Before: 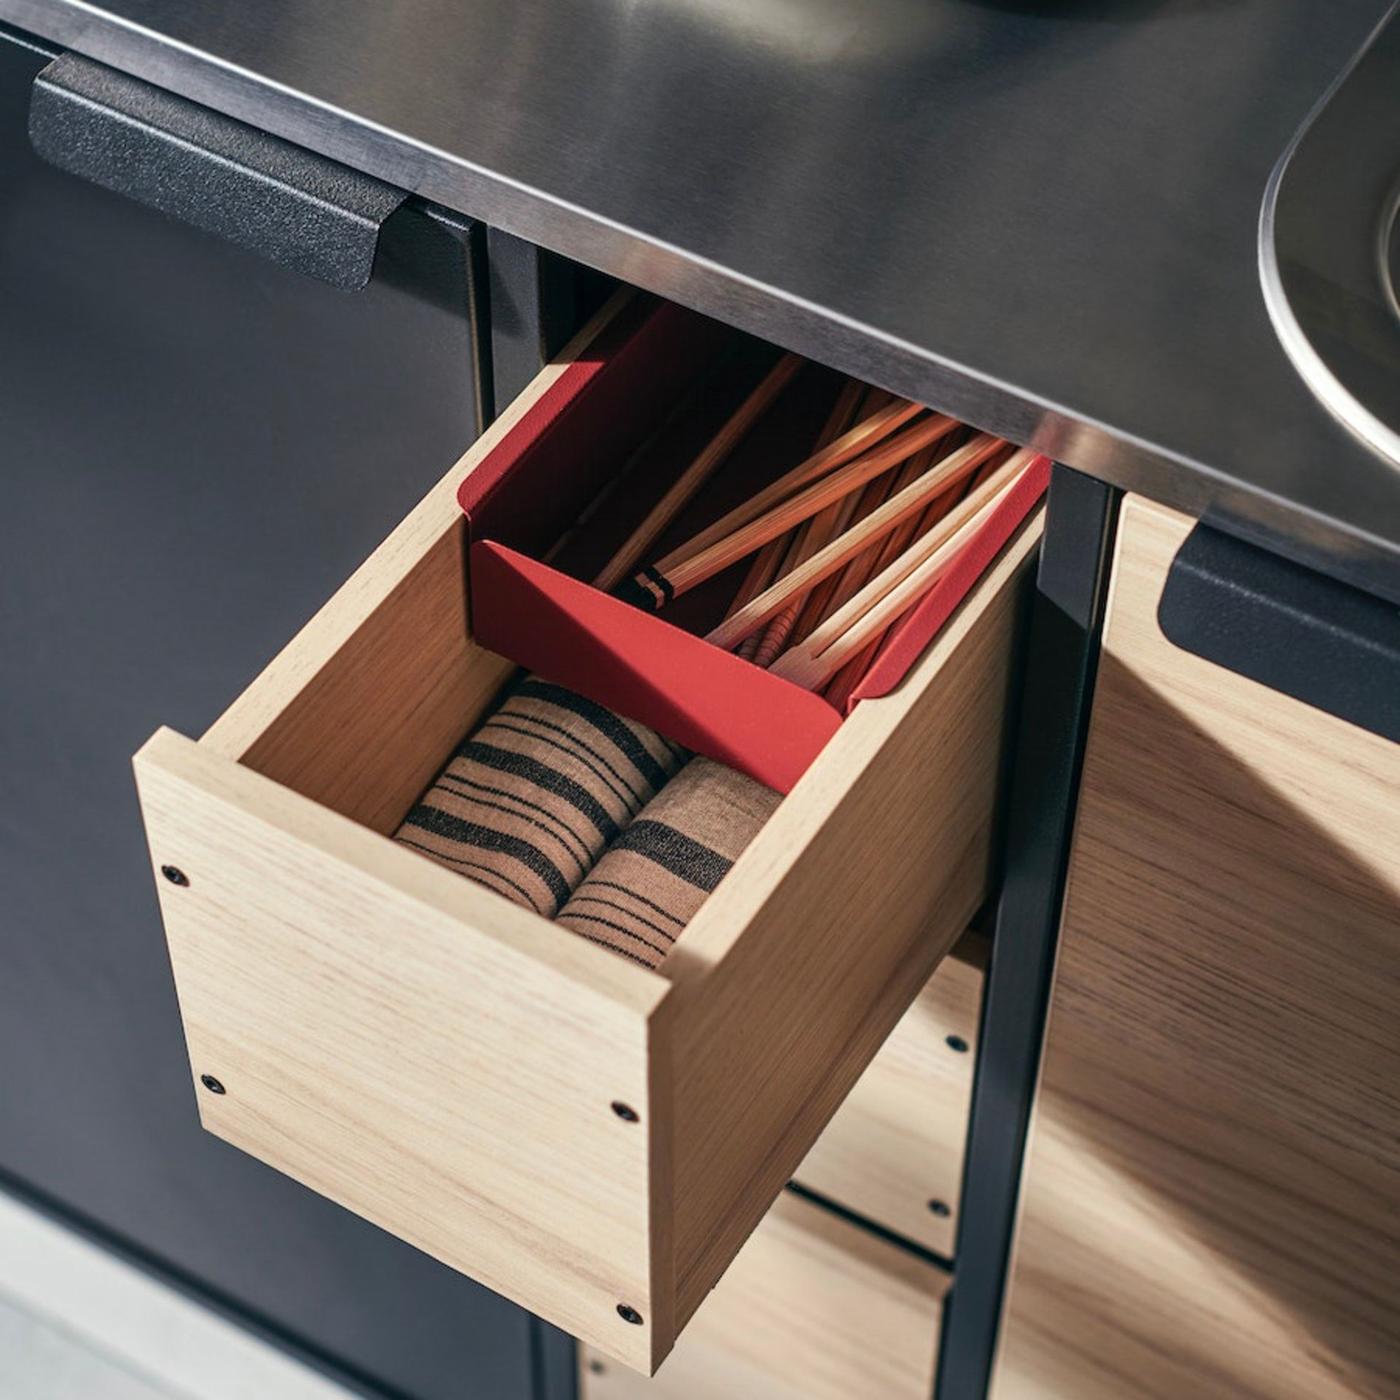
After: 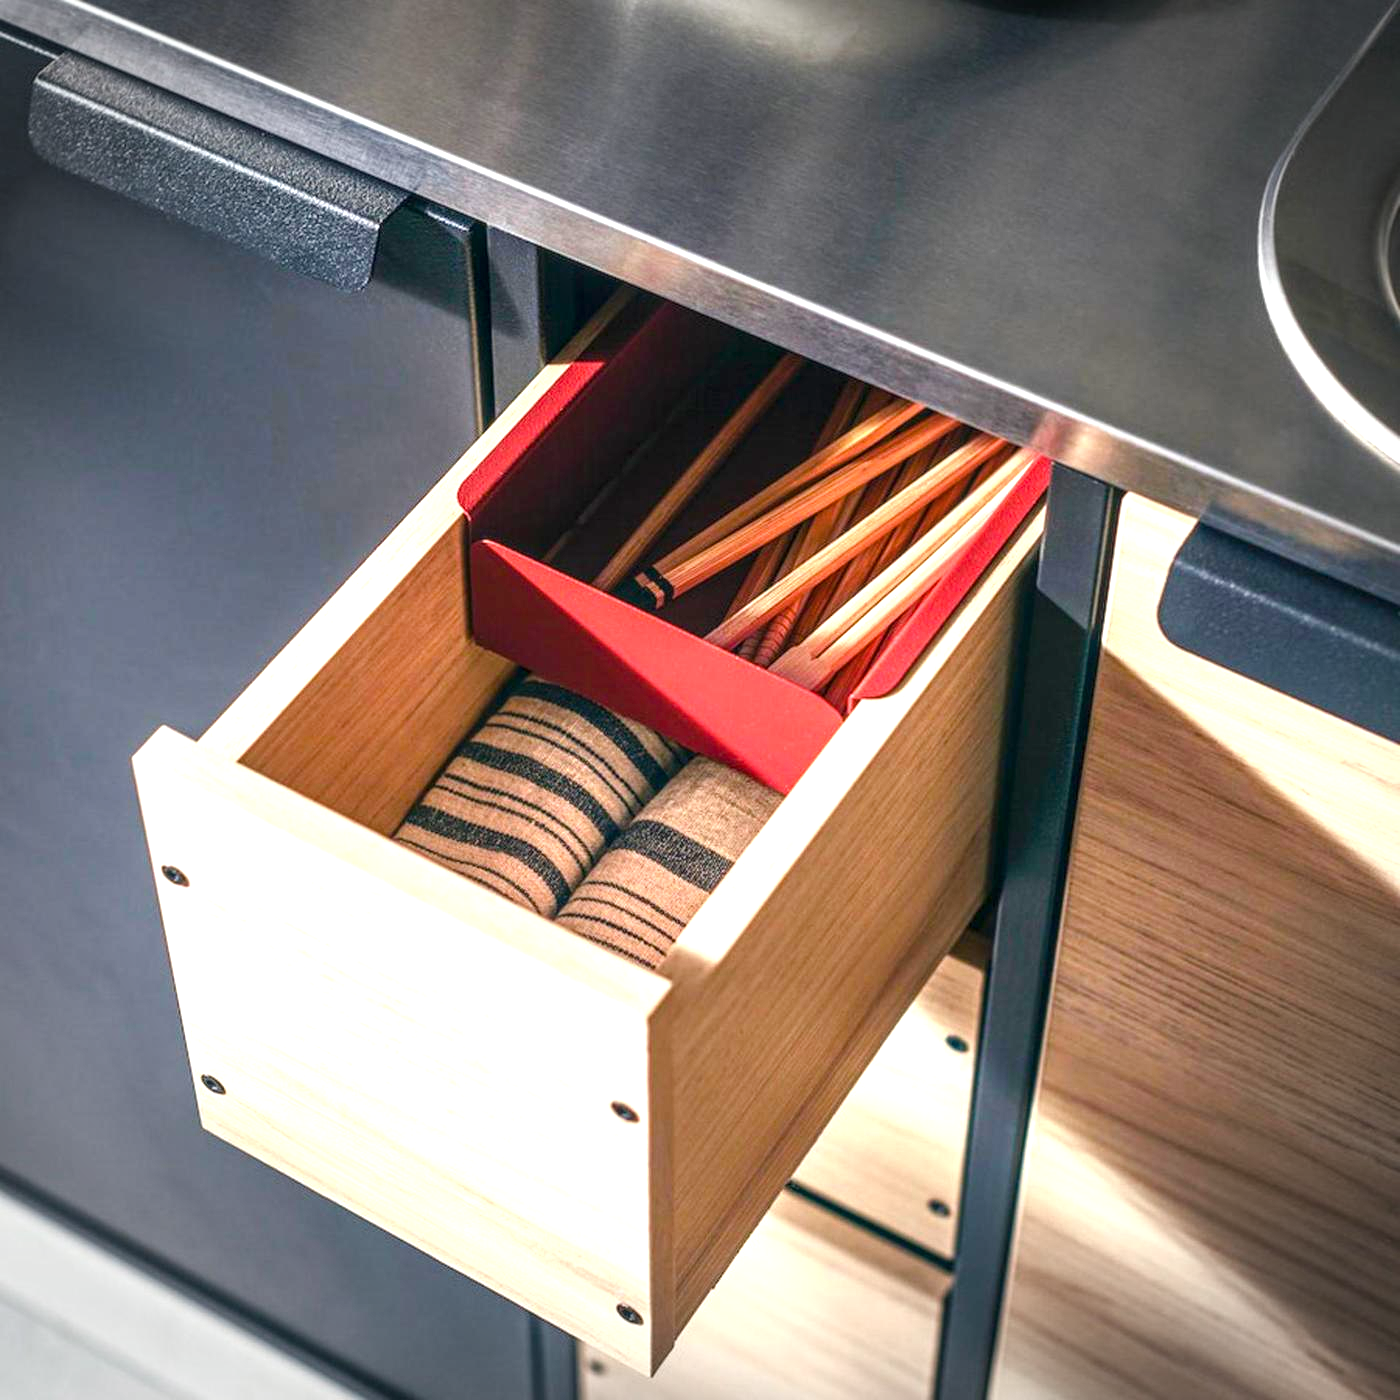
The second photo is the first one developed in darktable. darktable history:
exposure: black level correction 0, exposure 1.104 EV, compensate exposure bias true, compensate highlight preservation false
vignetting: fall-off start 89.16%, fall-off radius 43.02%, width/height ratio 1.164
local contrast: on, module defaults
color balance rgb: linear chroma grading › shadows 31.305%, linear chroma grading › global chroma -2.298%, linear chroma grading › mid-tones 4.04%, perceptual saturation grading › global saturation -0.045%, perceptual saturation grading › mid-tones 11.369%, global vibrance 30.546%
